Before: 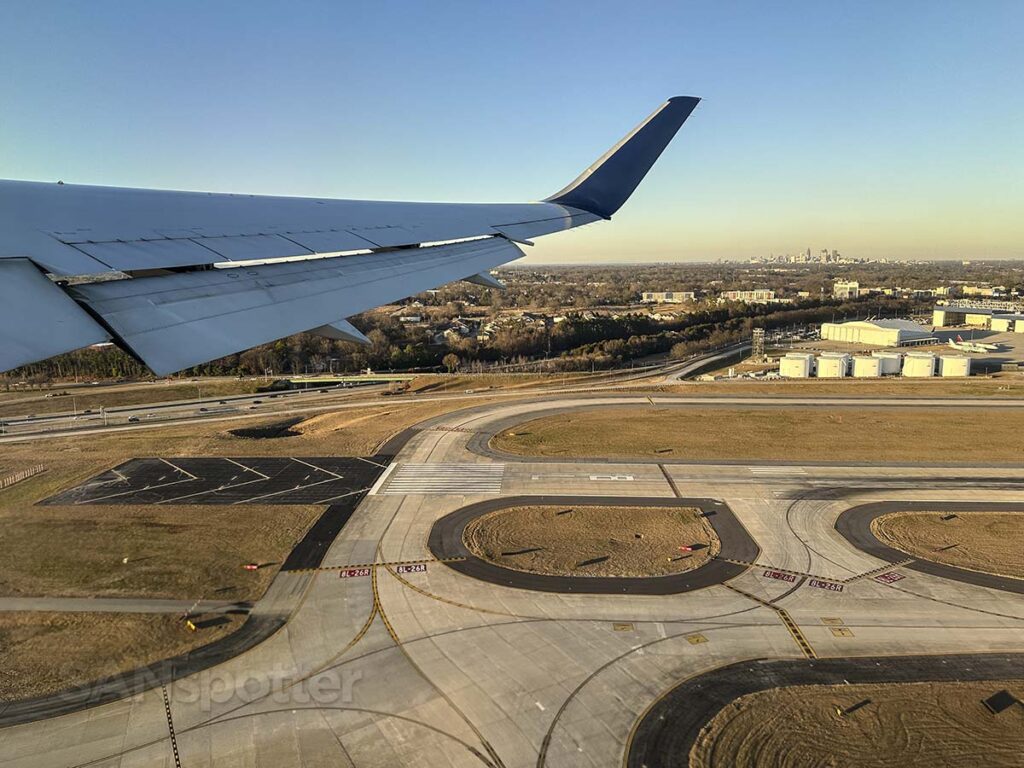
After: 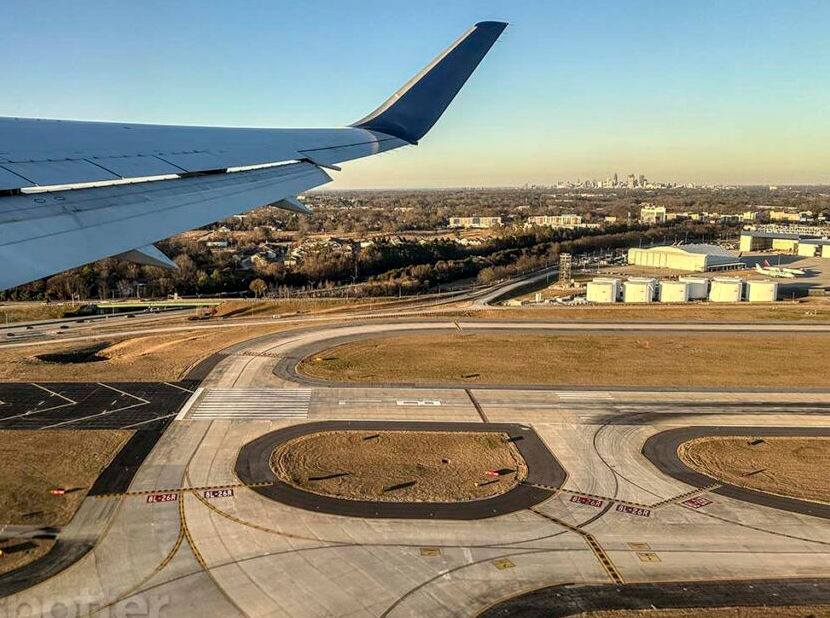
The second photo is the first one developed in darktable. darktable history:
crop: left 18.905%, top 9.785%, right 0%, bottom 9.655%
local contrast: on, module defaults
